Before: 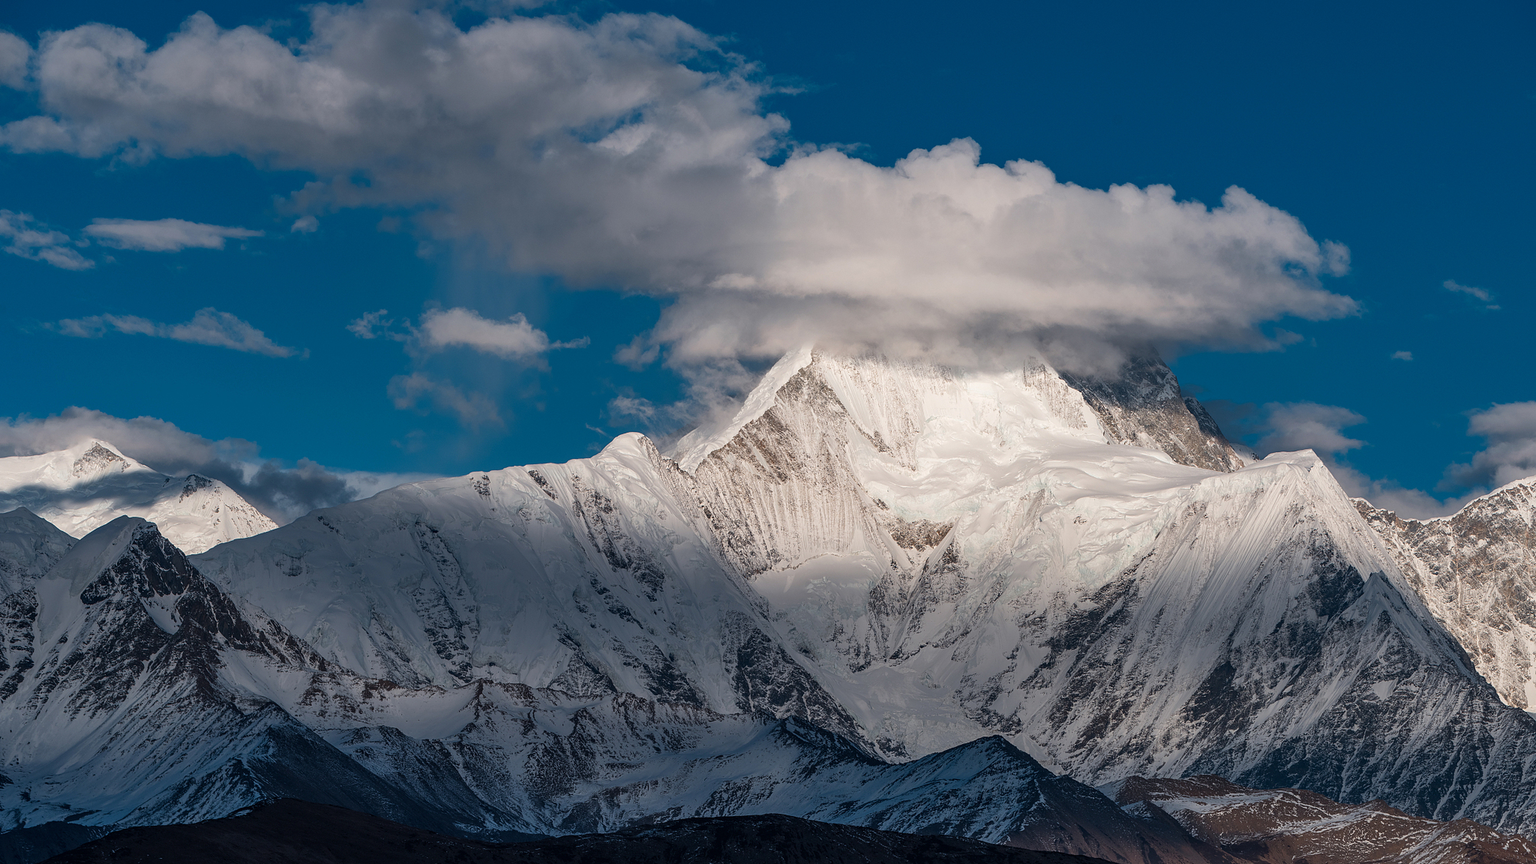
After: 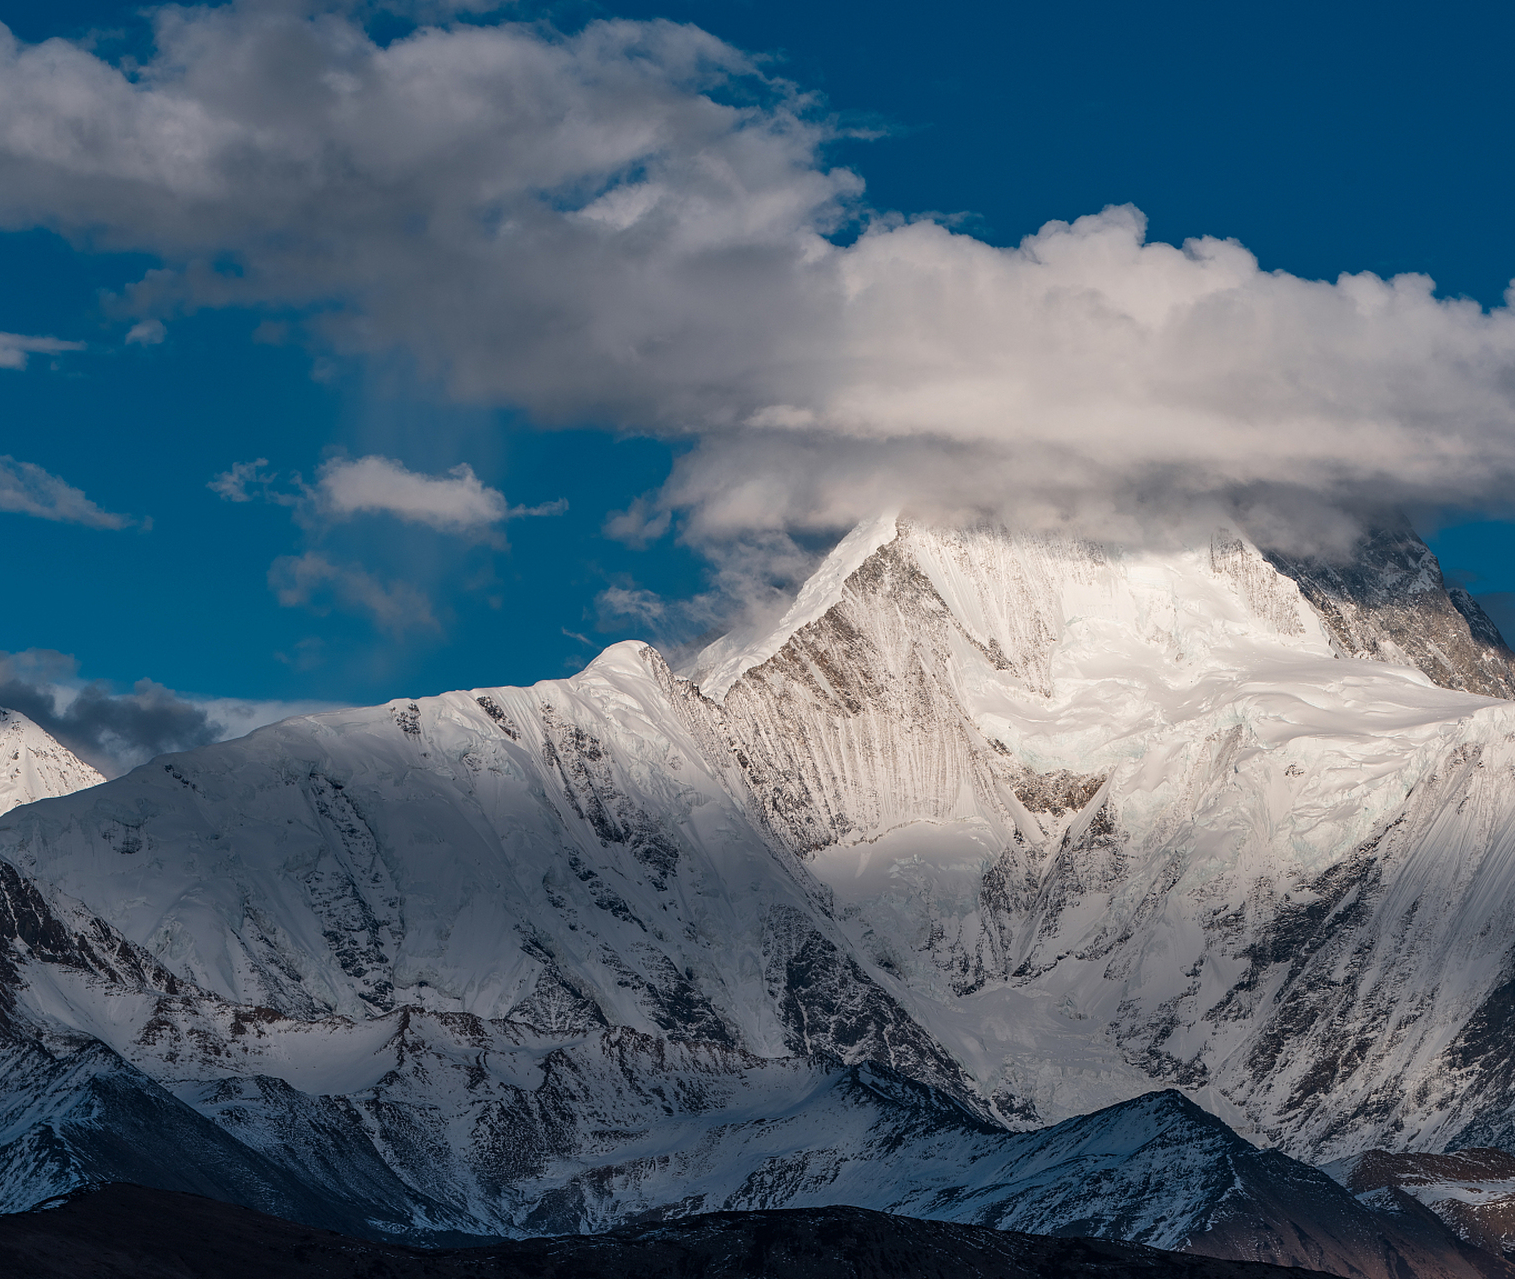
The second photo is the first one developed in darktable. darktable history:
crop and rotate: left 13.451%, right 19.956%
